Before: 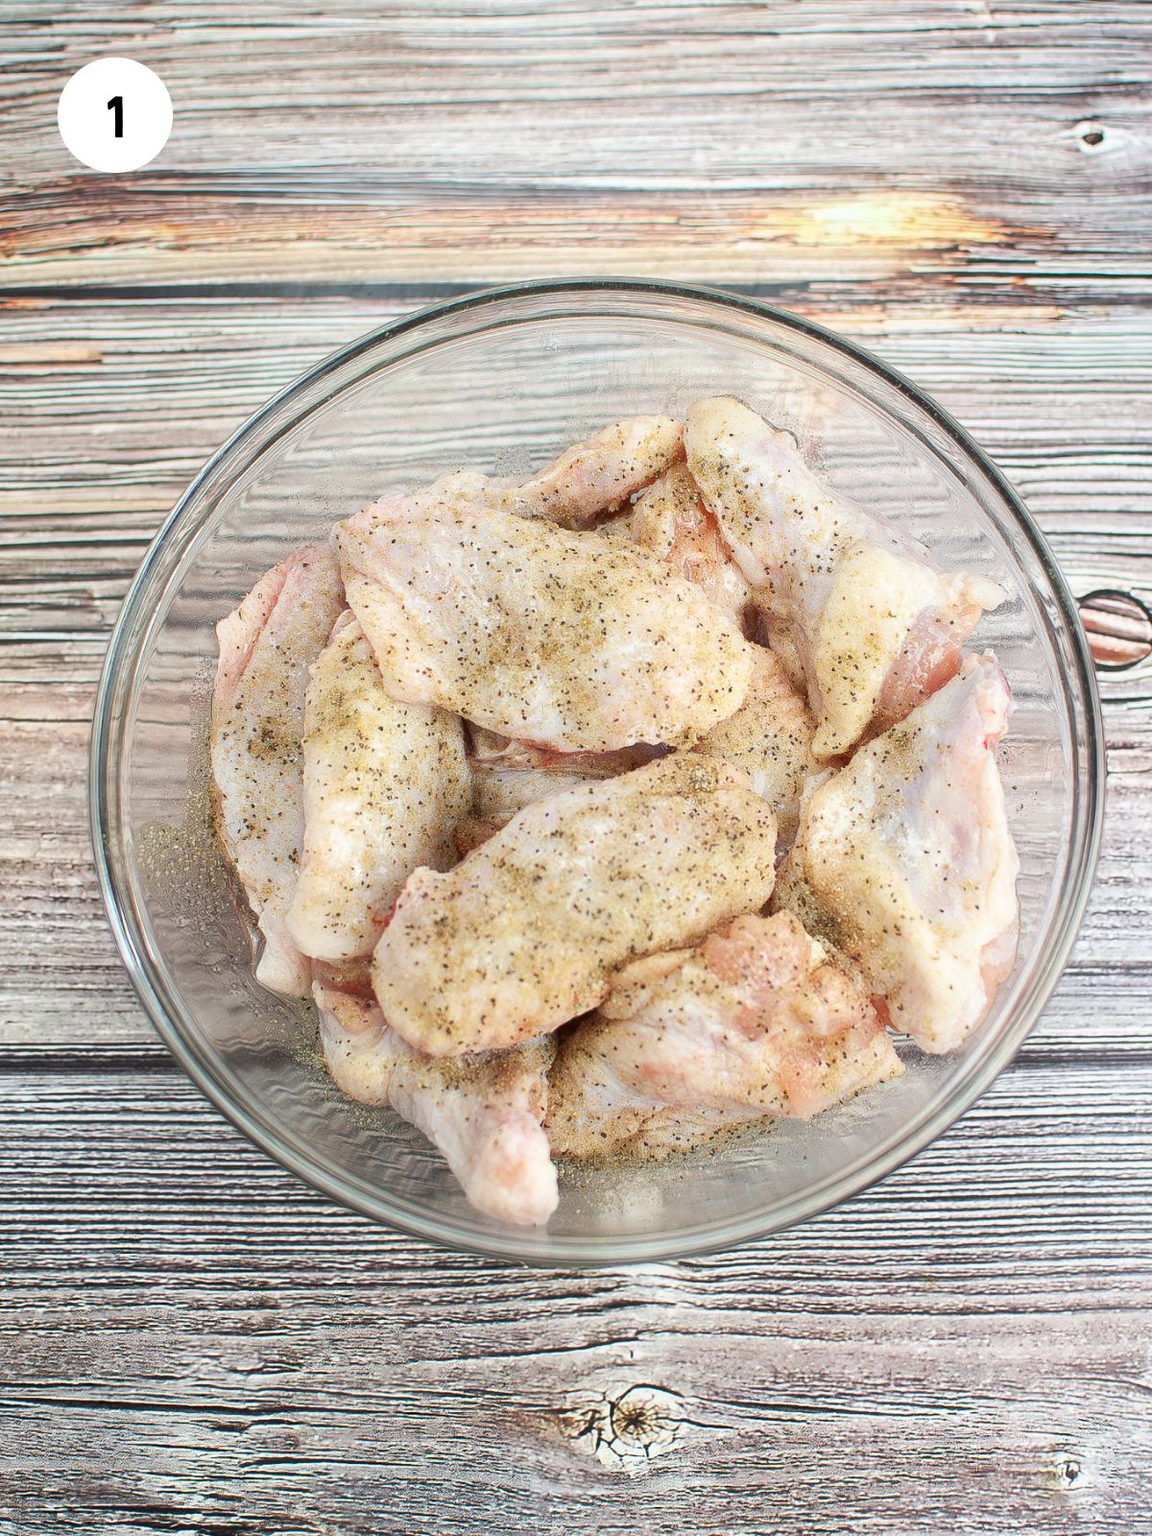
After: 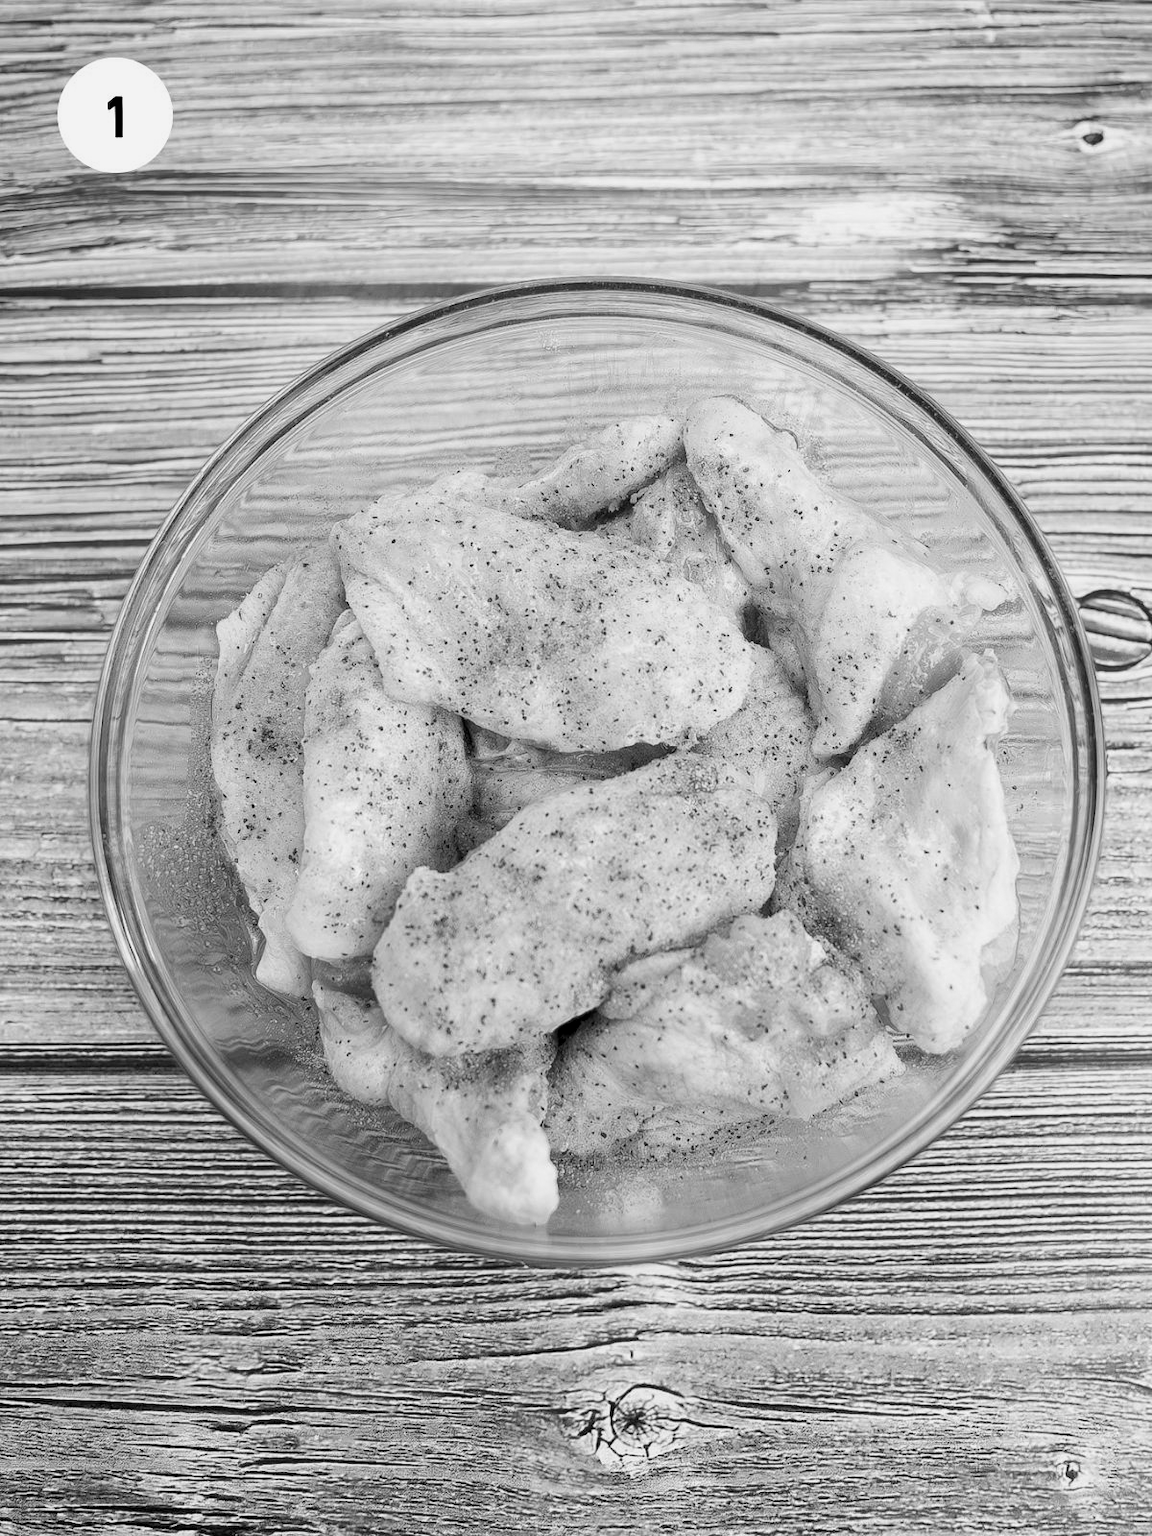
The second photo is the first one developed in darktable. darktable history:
color zones: curves: ch0 [(0, 0.613) (0.01, 0.613) (0.245, 0.448) (0.498, 0.529) (0.642, 0.665) (0.879, 0.777) (0.99, 0.613)]; ch1 [(0, 0) (0.143, 0) (0.286, 0) (0.429, 0) (0.571, 0) (0.714, 0) (0.857, 0)], mix -121.96%
monochrome: a 1.94, b -0.638
exposure: black level correction 0.009, exposure -0.159 EV, compensate highlight preservation false
